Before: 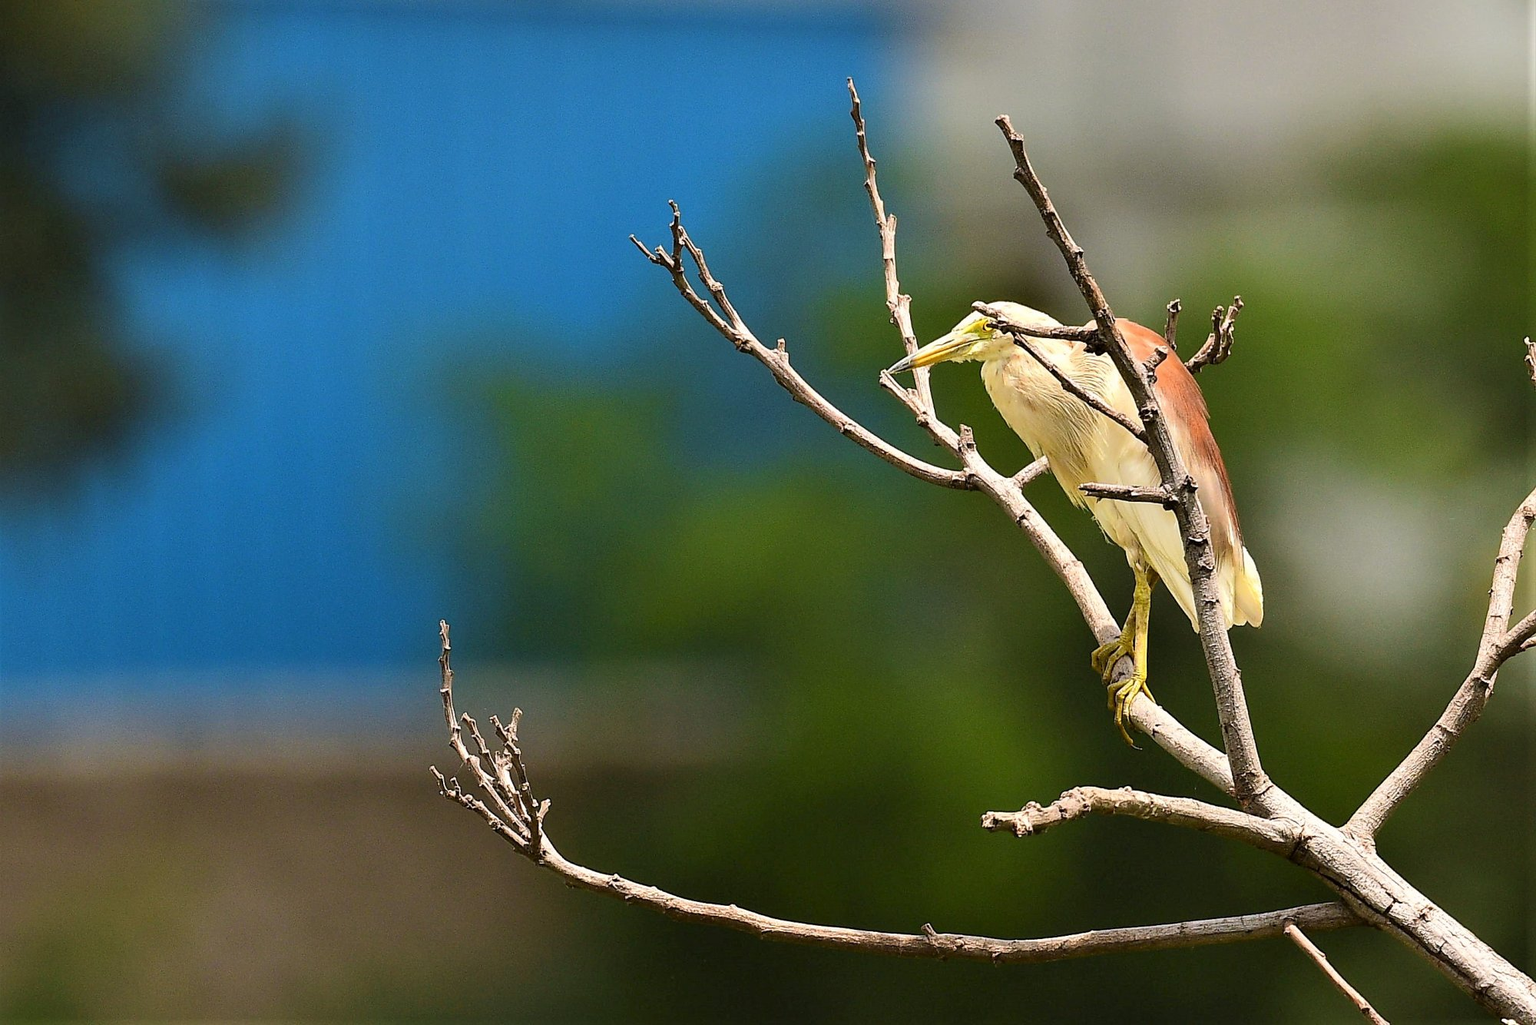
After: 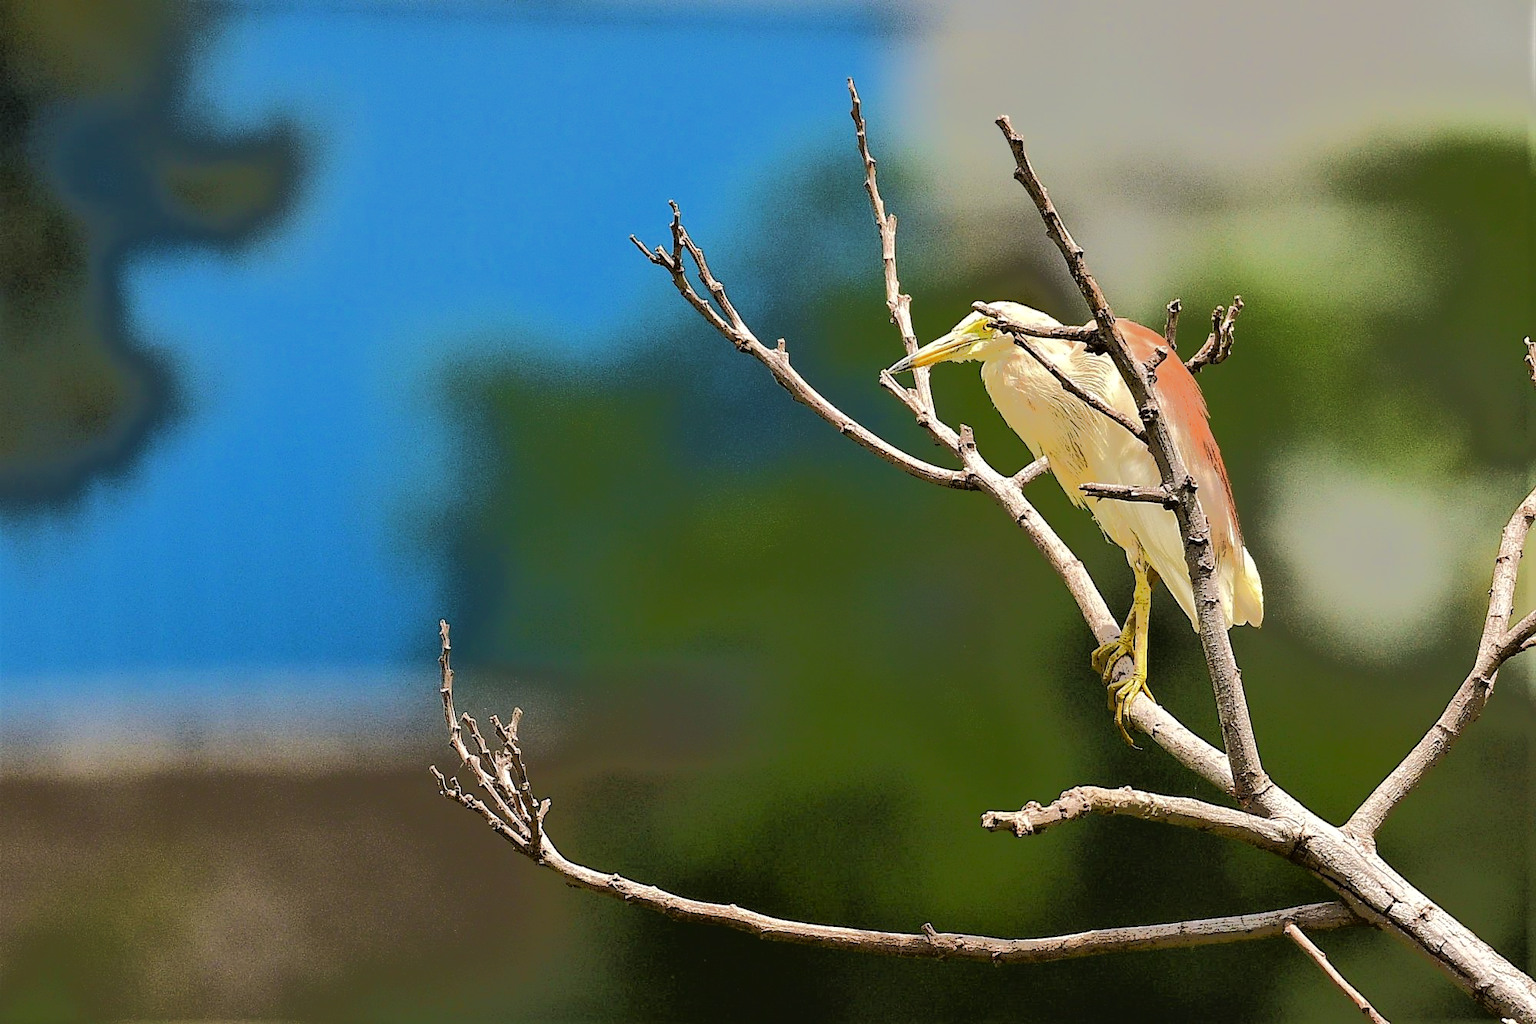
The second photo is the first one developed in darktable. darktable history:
tone equalizer: -7 EV -0.611 EV, -6 EV 1.03 EV, -5 EV -0.461 EV, -4 EV 0.446 EV, -3 EV 0.424 EV, -2 EV 0.14 EV, -1 EV -0.175 EV, +0 EV -0.361 EV, edges refinement/feathering 500, mask exposure compensation -1.57 EV, preserve details no
